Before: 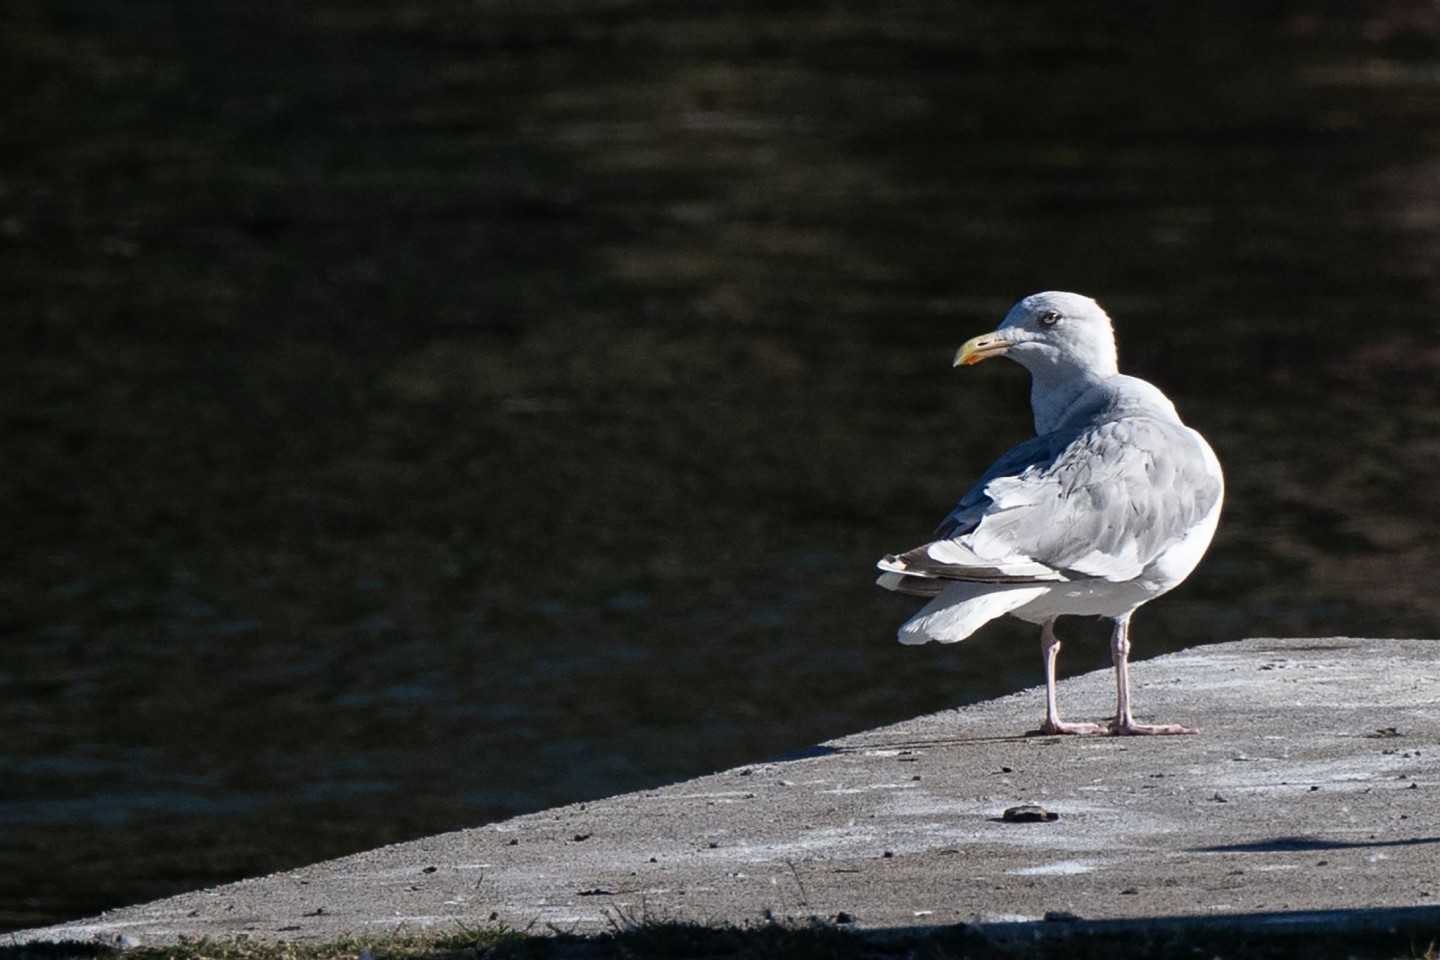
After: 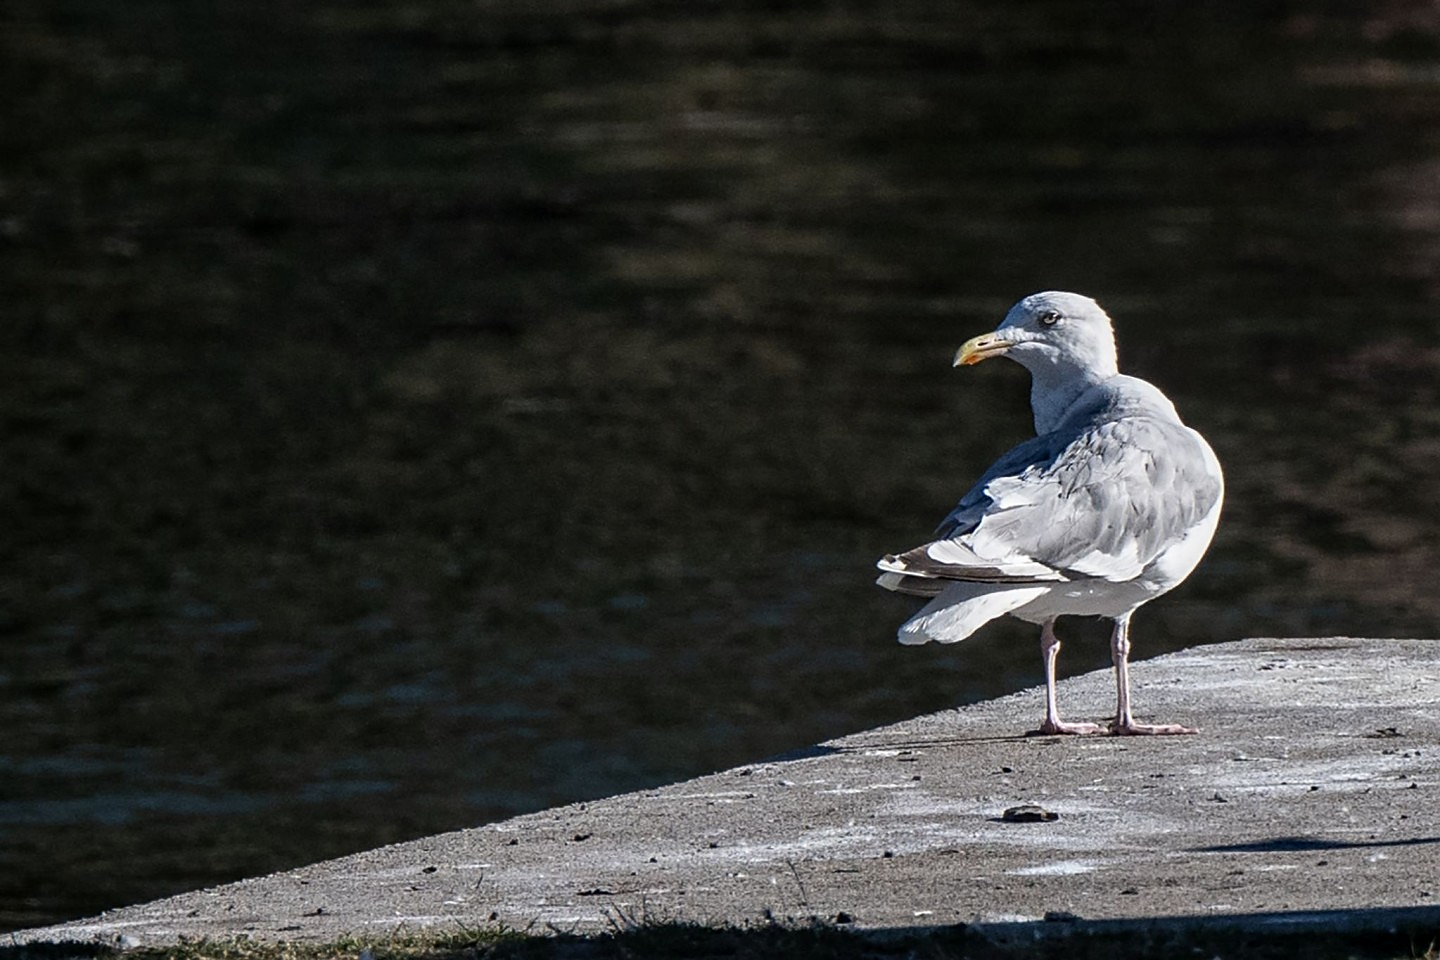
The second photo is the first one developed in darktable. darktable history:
sharpen: radius 1.885, amount 0.391, threshold 1.264
local contrast: detail 130%
